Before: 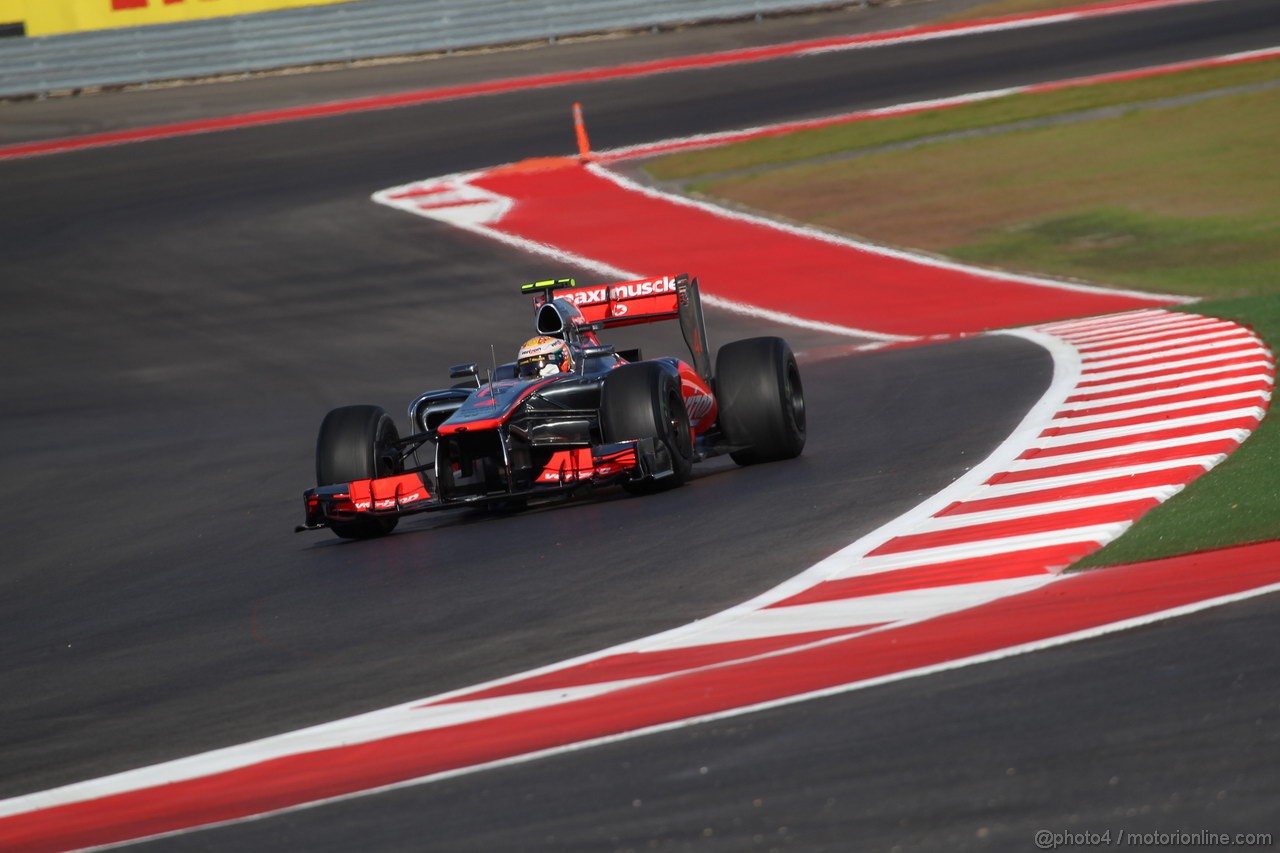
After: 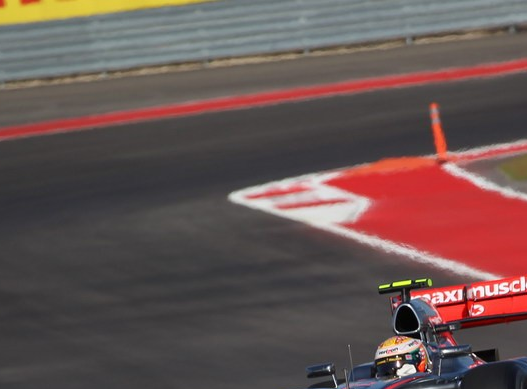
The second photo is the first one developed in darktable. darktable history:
crop and rotate: left 11.224%, top 0.091%, right 47.528%, bottom 54.237%
